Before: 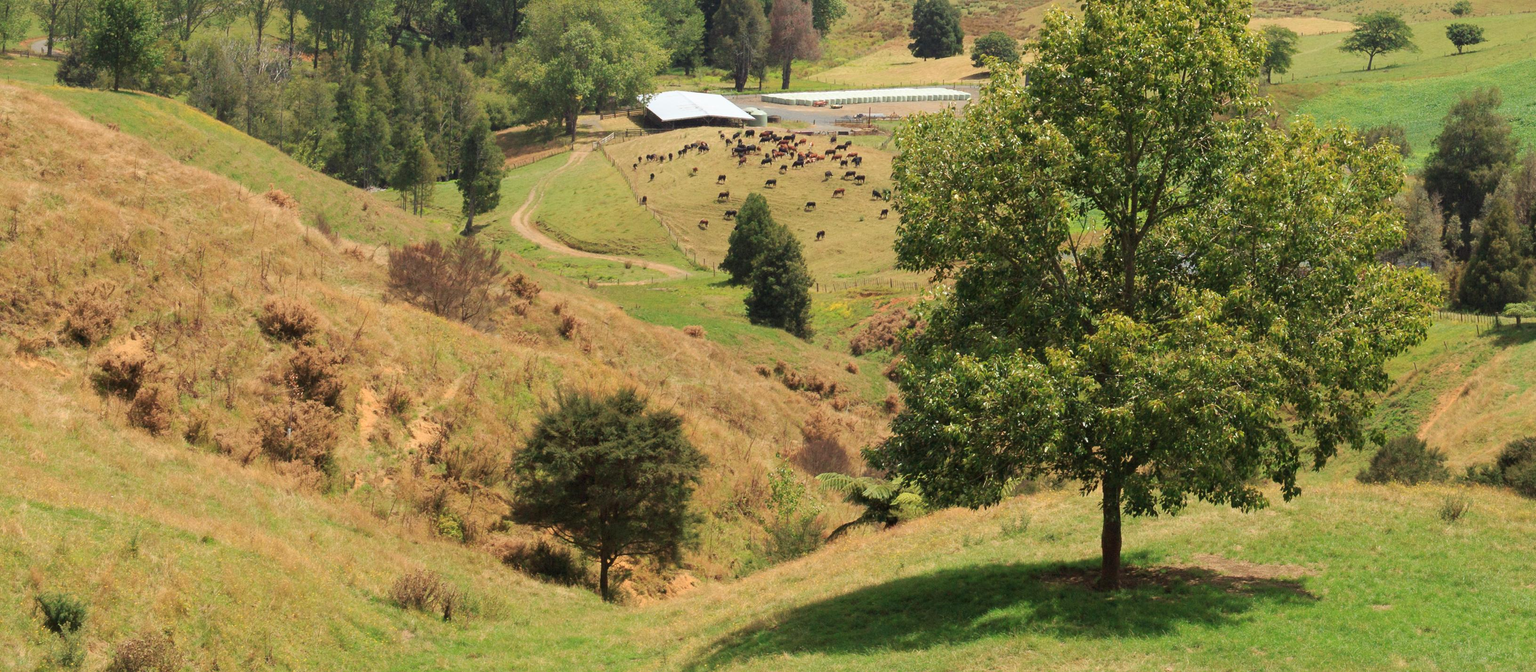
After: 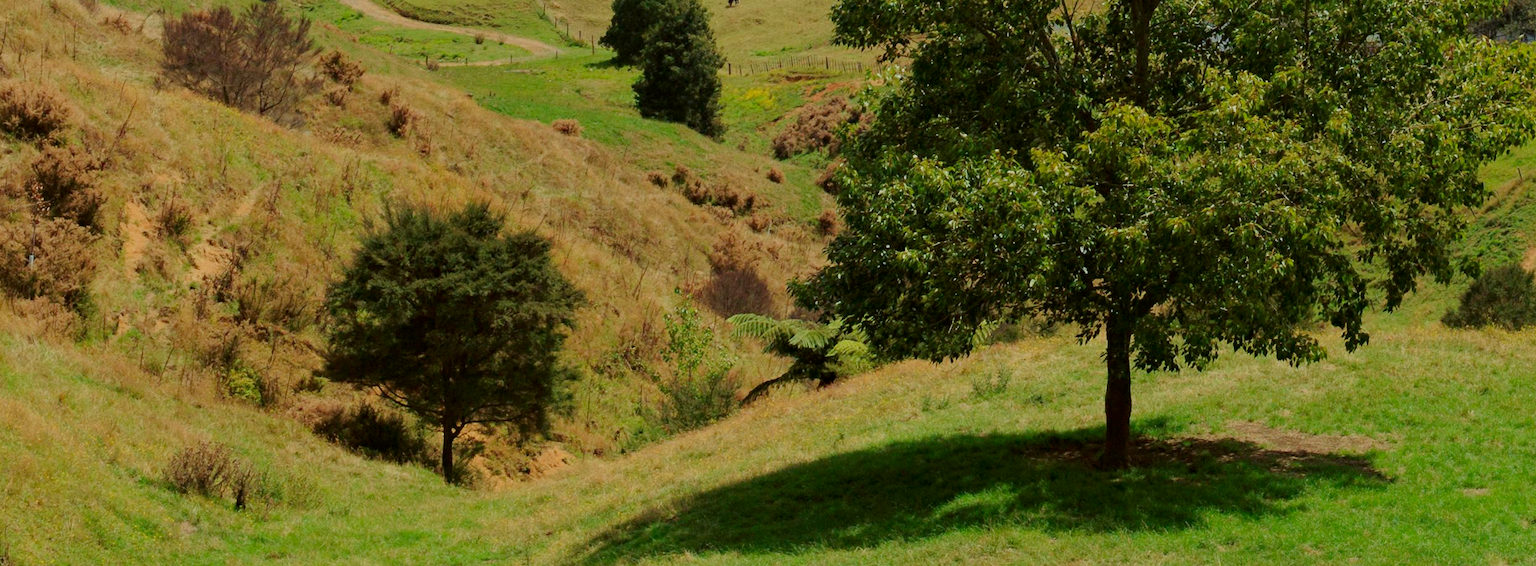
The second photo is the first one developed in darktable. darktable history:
white balance: red 0.978, blue 0.999
crop and rotate: left 17.299%, top 35.115%, right 7.015%, bottom 1.024%
haze removal: compatibility mode true, adaptive false
contrast brightness saturation: contrast 0.07, brightness -0.14, saturation 0.11
filmic rgb: black relative exposure -7.65 EV, white relative exposure 4.56 EV, hardness 3.61, color science v6 (2022)
color balance: lift [1.004, 1.002, 1.002, 0.998], gamma [1, 1.007, 1.002, 0.993], gain [1, 0.977, 1.013, 1.023], contrast -3.64%
